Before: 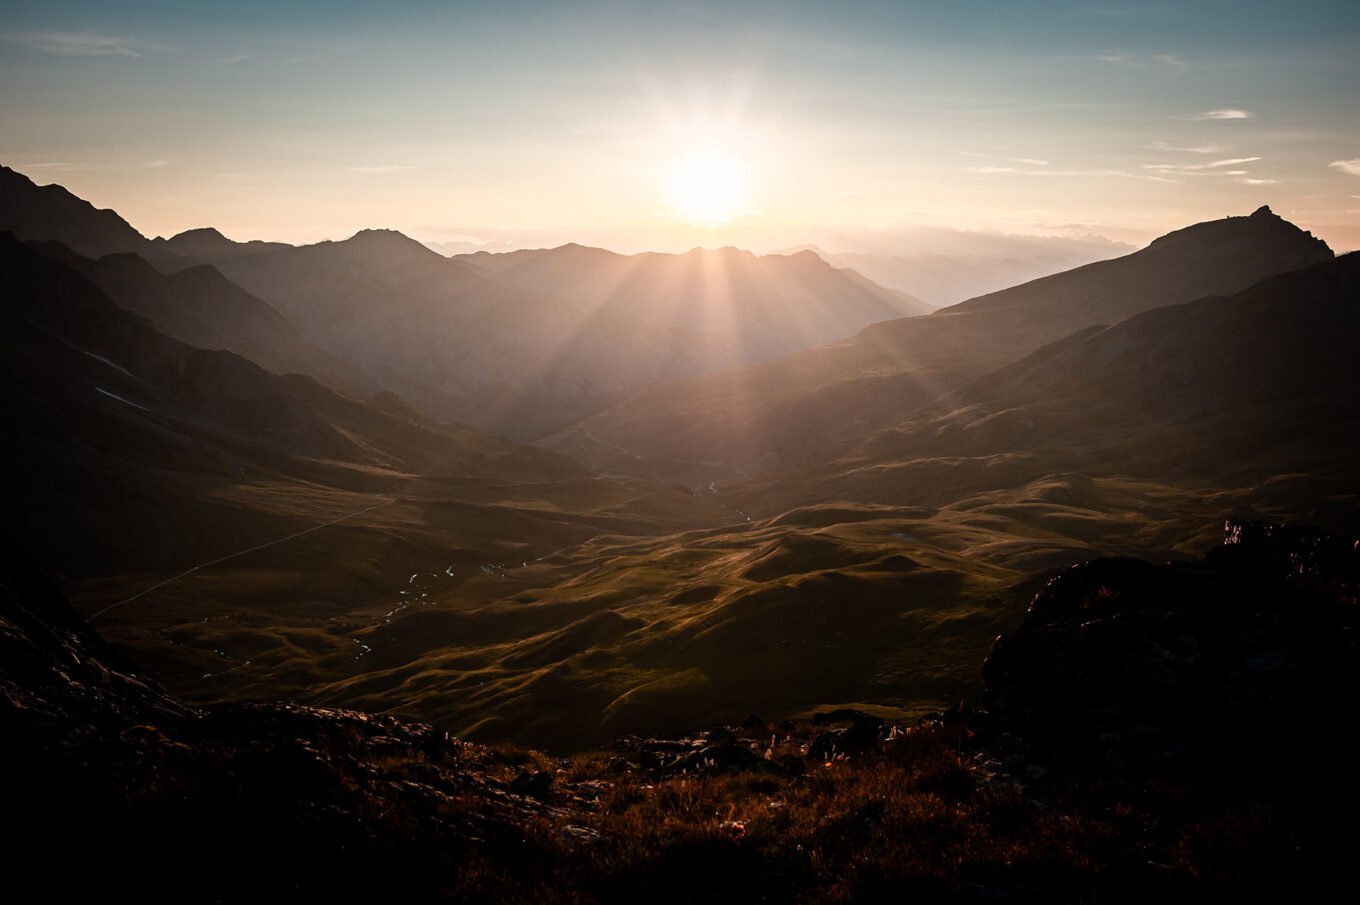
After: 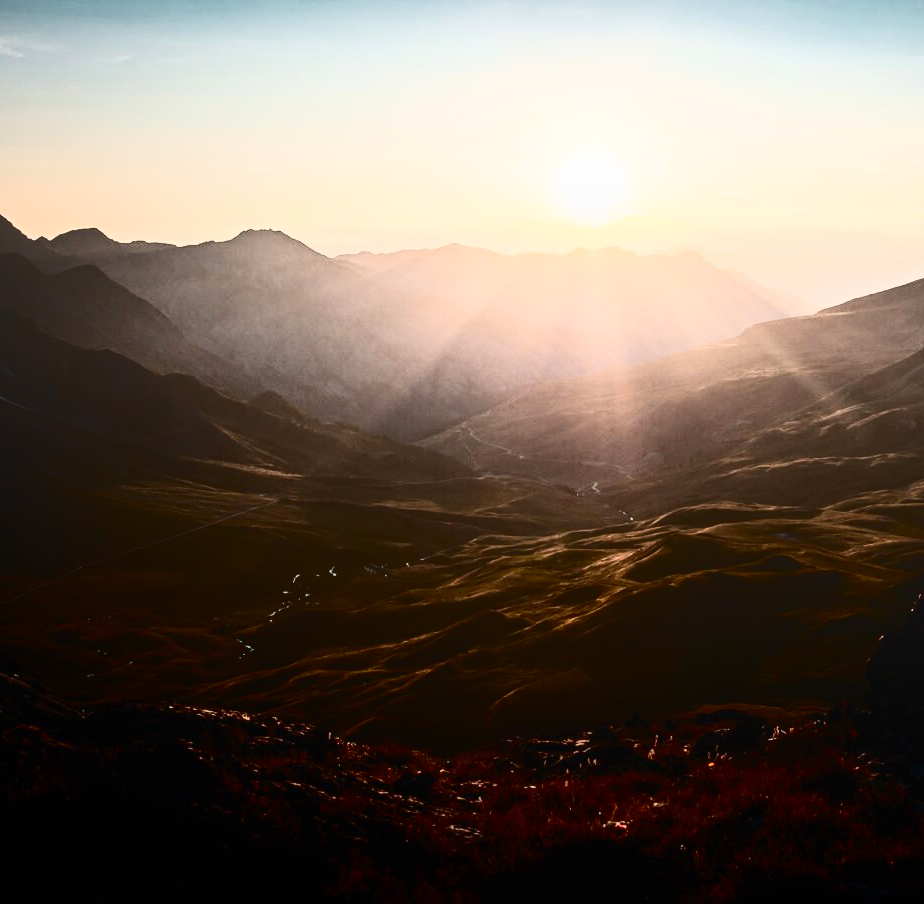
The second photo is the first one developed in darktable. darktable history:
exposure: black level correction 0.001, exposure 0.5 EV, compensate highlight preservation false
crop and rotate: left 8.658%, right 23.343%
tone curve: curves: ch0 [(0, 0) (0.003, 0.006) (0.011, 0.008) (0.025, 0.011) (0.044, 0.015) (0.069, 0.019) (0.1, 0.023) (0.136, 0.03) (0.177, 0.042) (0.224, 0.065) (0.277, 0.103) (0.335, 0.177) (0.399, 0.294) (0.468, 0.463) (0.543, 0.639) (0.623, 0.805) (0.709, 0.909) (0.801, 0.967) (0.898, 0.989) (1, 1)], color space Lab, independent channels, preserve colors none
local contrast: highlights 47%, shadows 3%, detail 99%
